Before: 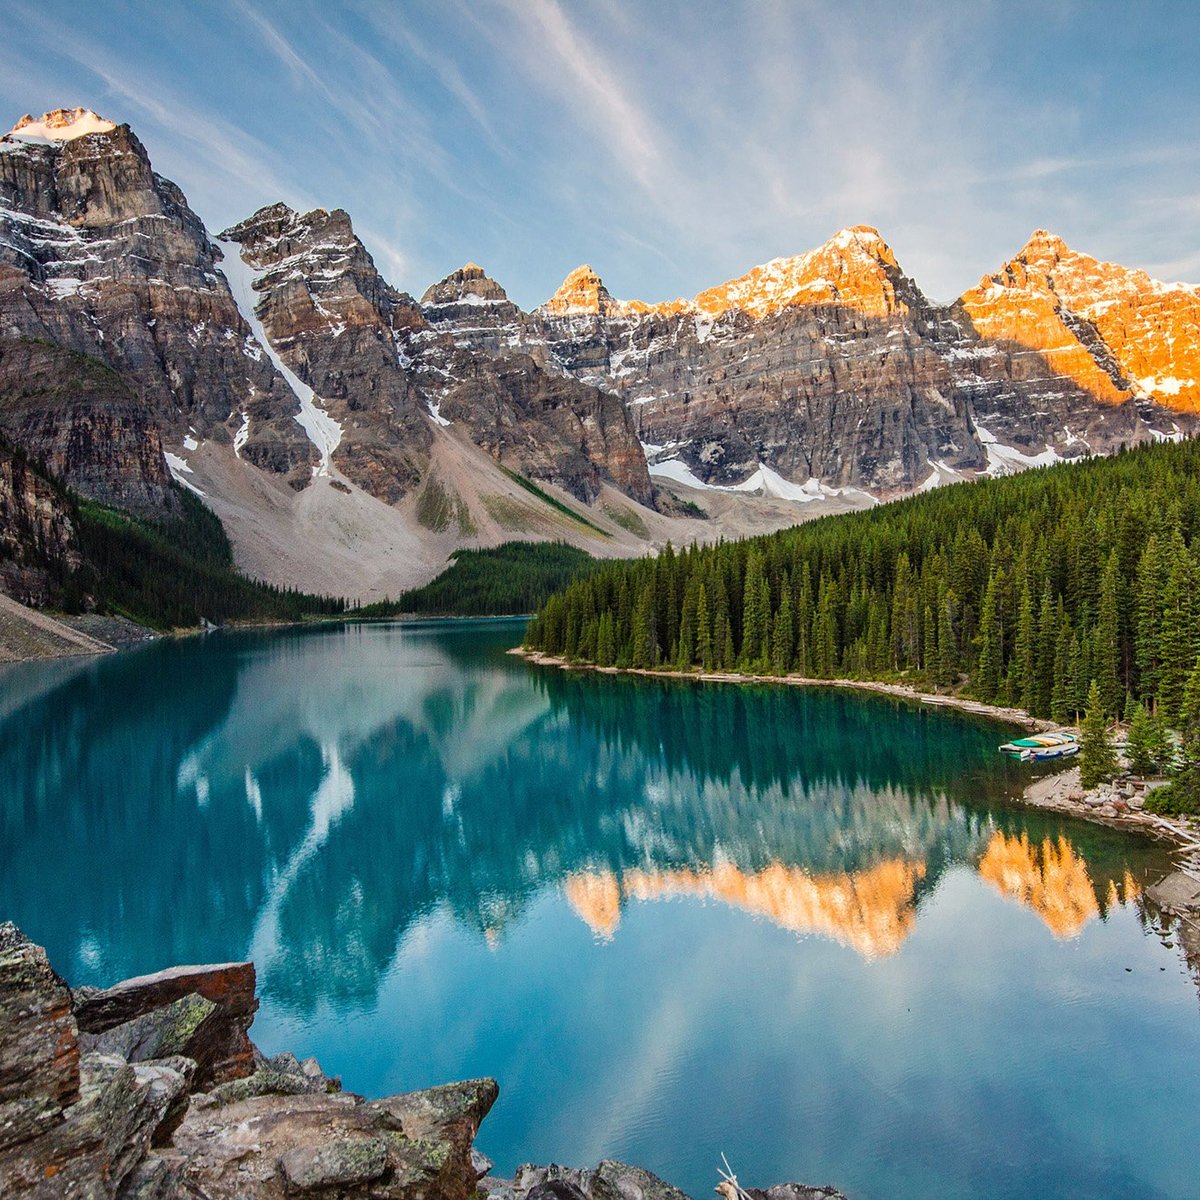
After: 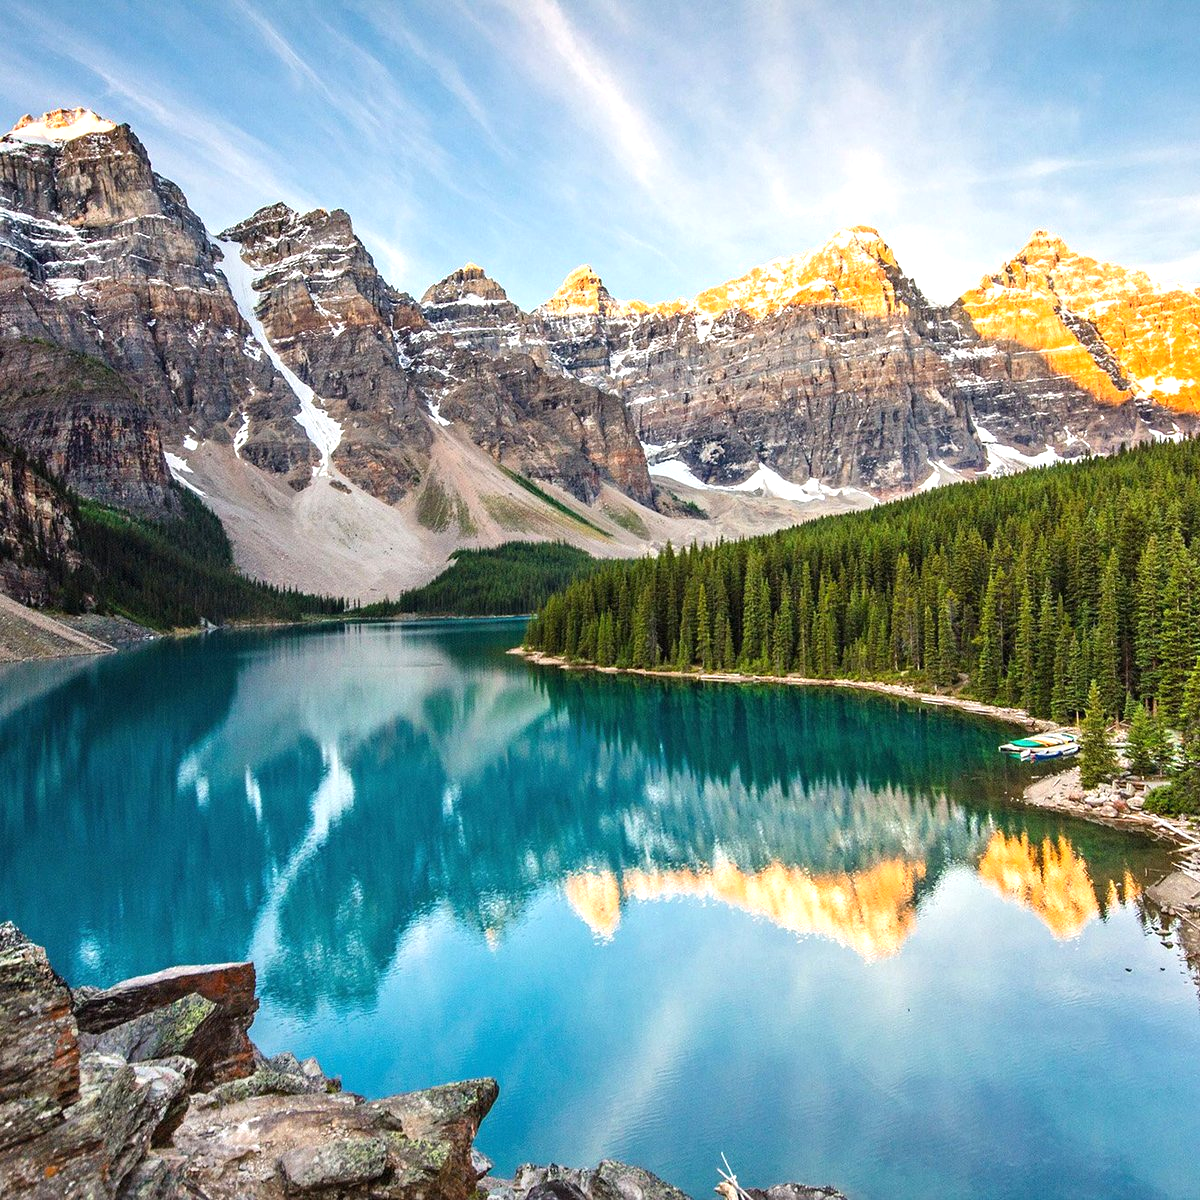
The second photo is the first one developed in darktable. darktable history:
exposure: black level correction 0, exposure 0.7 EV, compensate highlight preservation false
